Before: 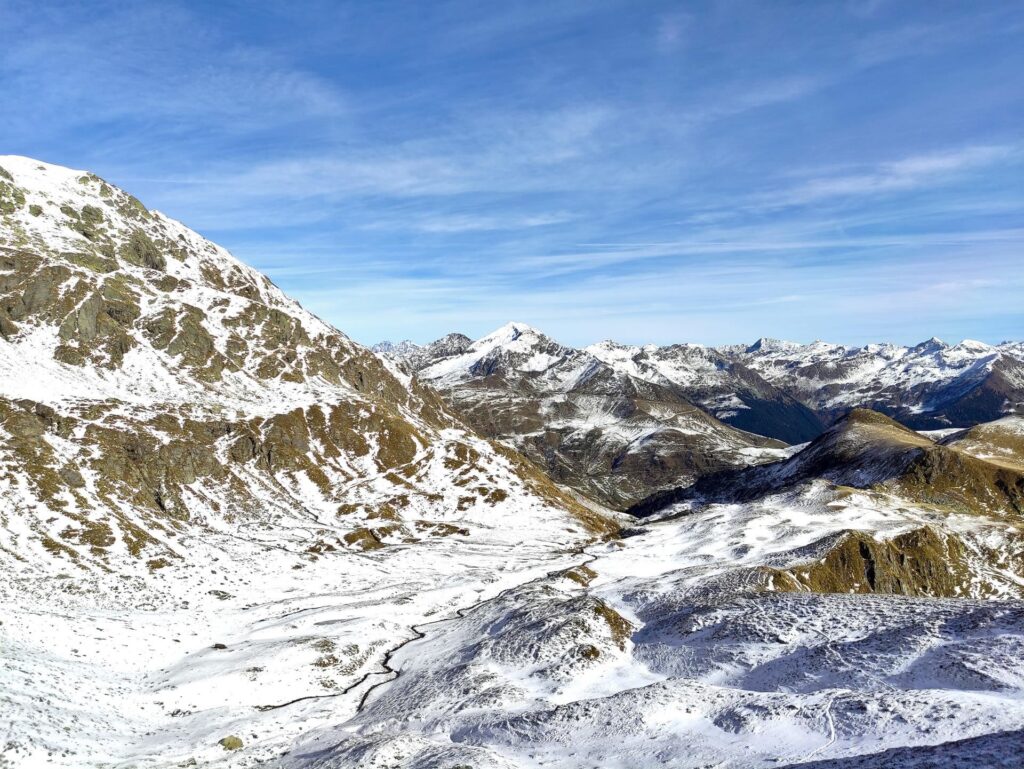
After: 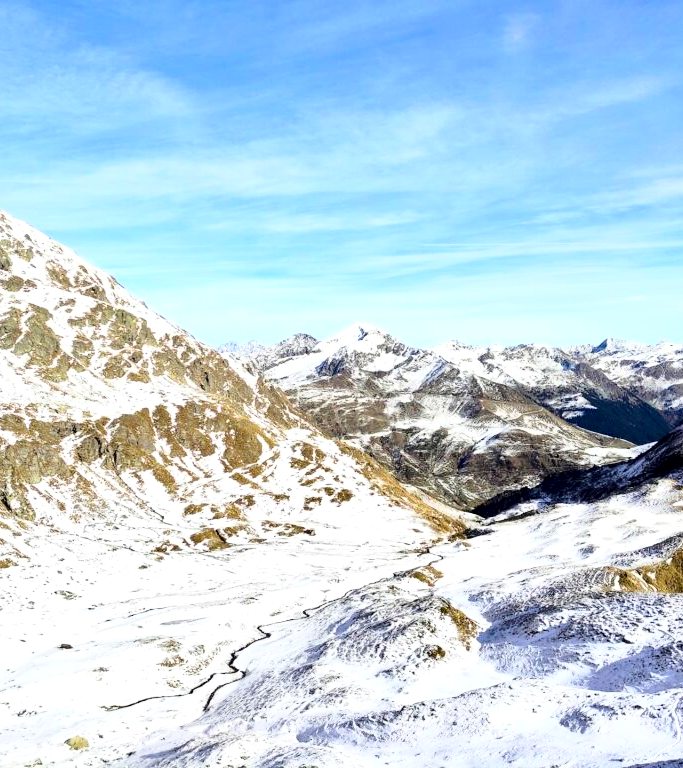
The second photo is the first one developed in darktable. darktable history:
exposure: black level correction 0.005, exposure 0.277 EV, compensate highlight preservation false
crop and rotate: left 15.075%, right 18.14%
base curve: curves: ch0 [(0, 0) (0.028, 0.03) (0.121, 0.232) (0.46, 0.748) (0.859, 0.968) (1, 1)]
